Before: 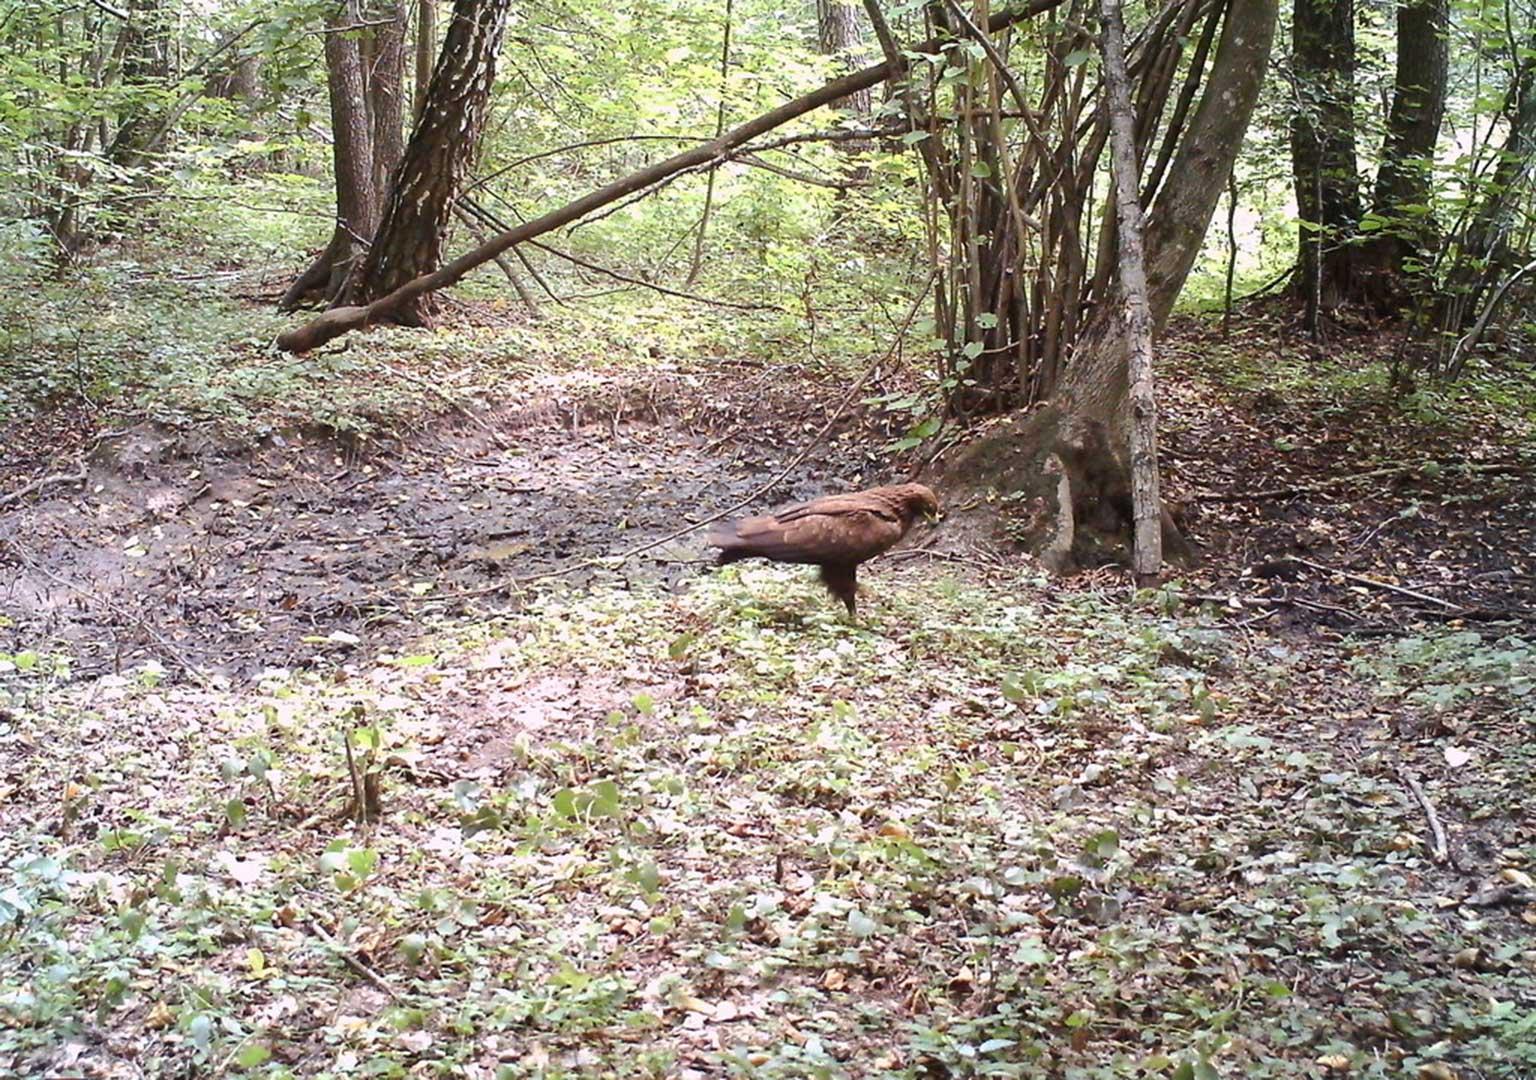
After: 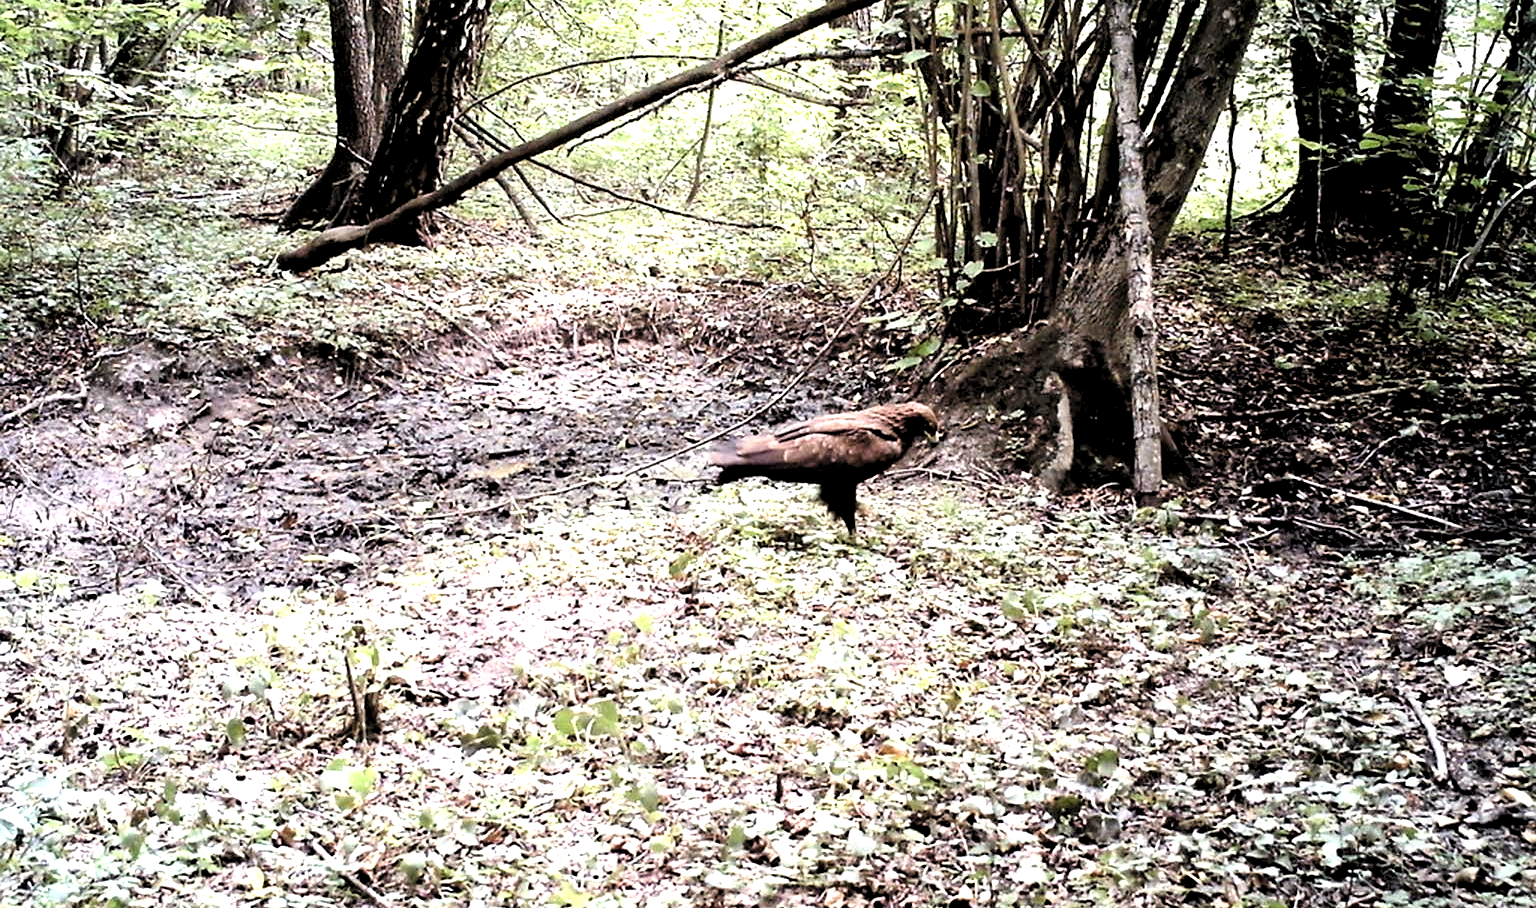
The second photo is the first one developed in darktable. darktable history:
filmic rgb: black relative exposure -3.61 EV, white relative exposure 2.15 EV, hardness 3.64
crop: top 7.573%, bottom 8.284%
levels: levels [0.062, 0.494, 0.925]
